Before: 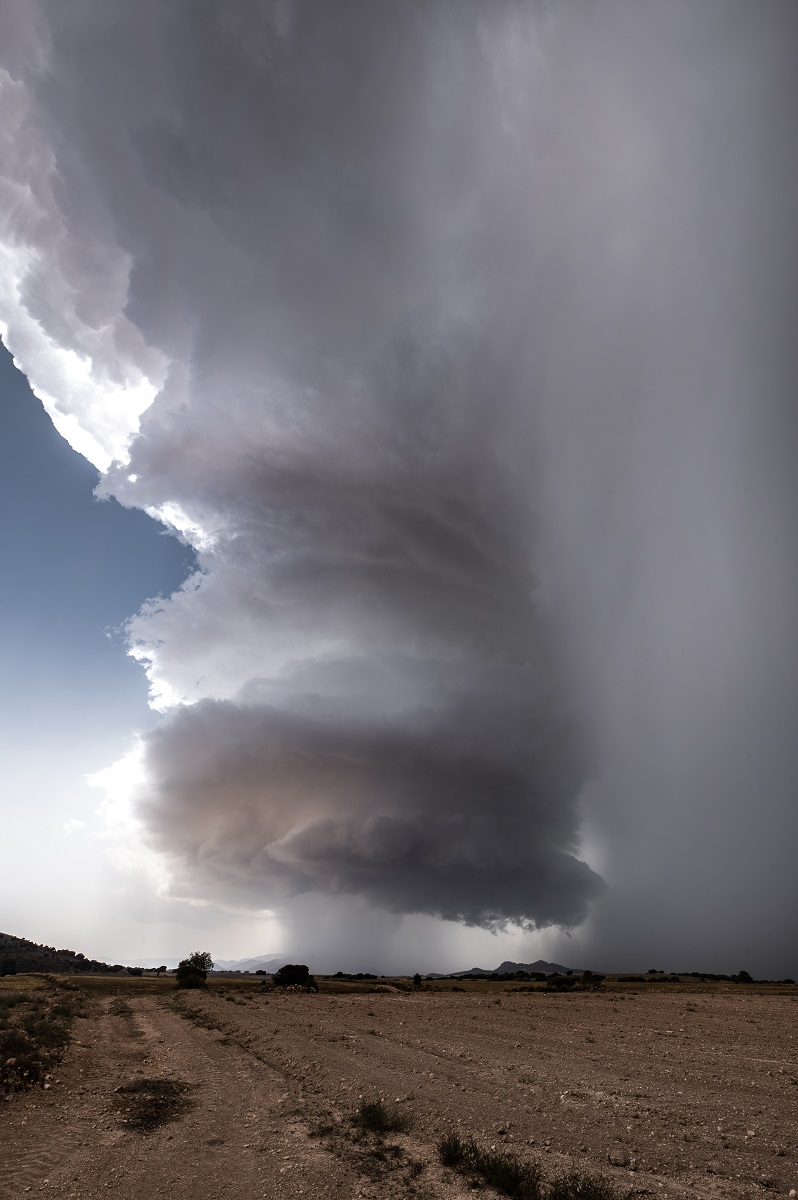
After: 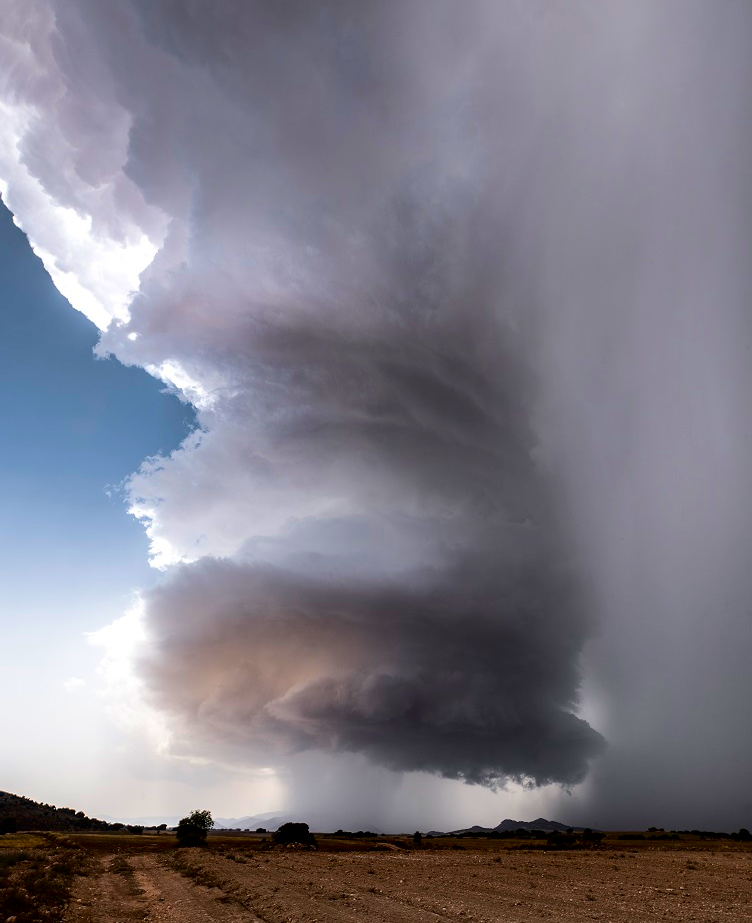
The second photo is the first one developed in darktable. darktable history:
crop and rotate: angle 0.03°, top 11.879%, right 5.621%, bottom 11.106%
color balance rgb: perceptual saturation grading › global saturation 25.179%, global vibrance 32.181%
tone curve: curves: ch0 [(0.029, 0) (0.134, 0.063) (0.249, 0.198) (0.378, 0.365) (0.499, 0.529) (1, 1)], color space Lab, independent channels, preserve colors none
